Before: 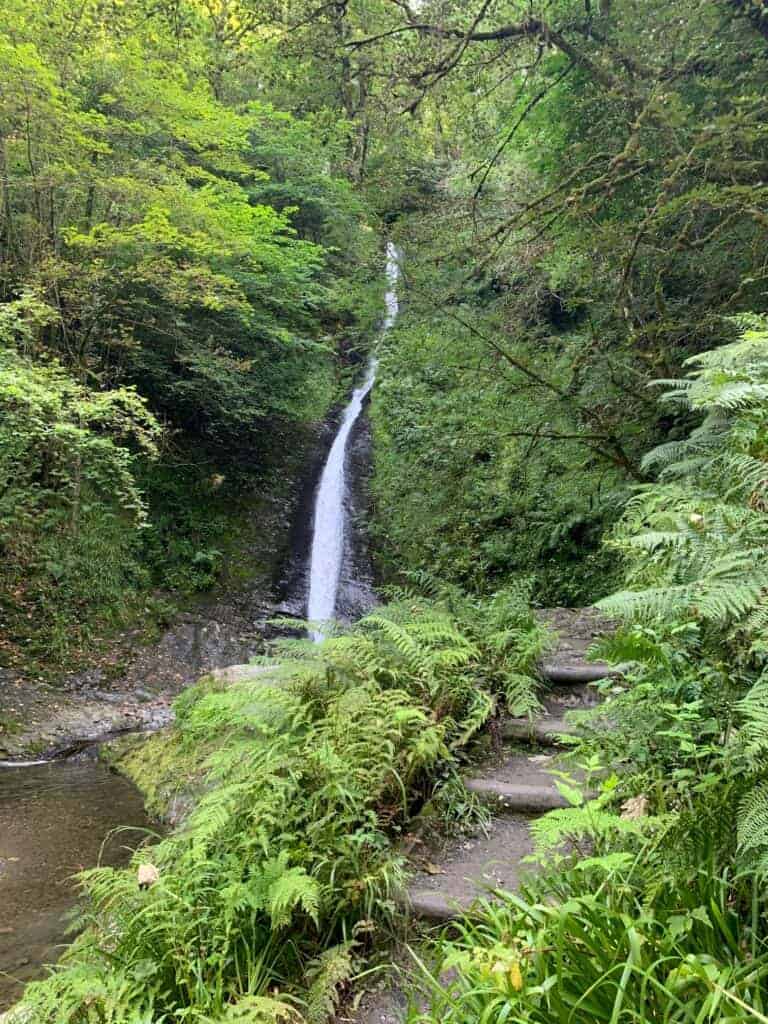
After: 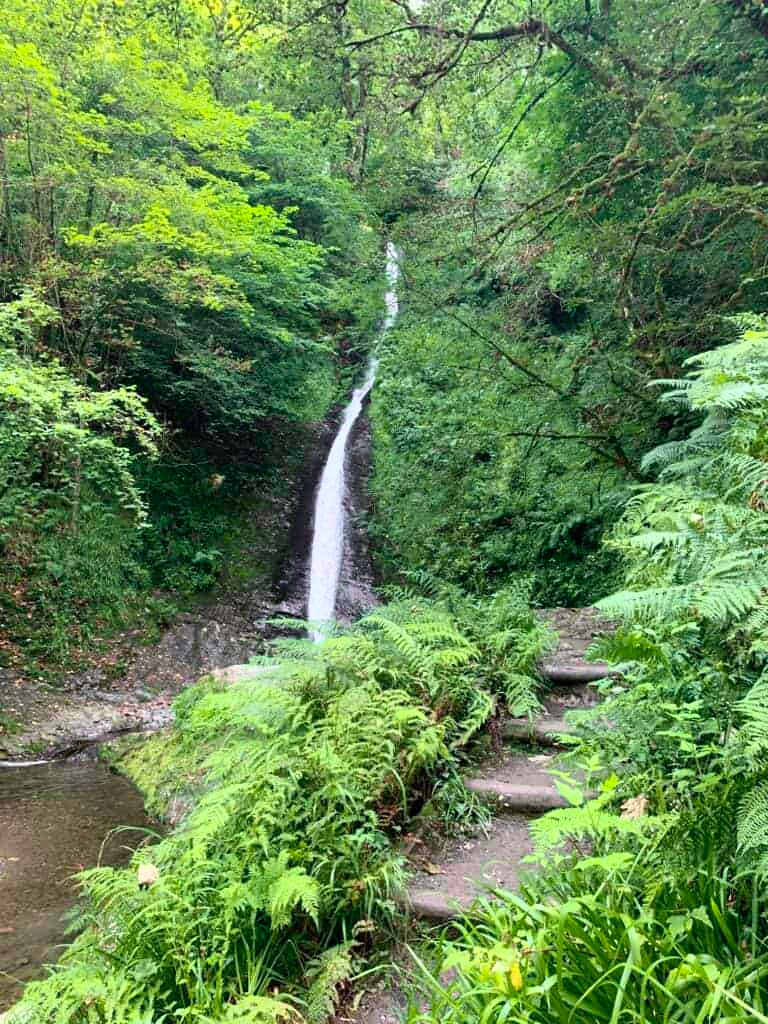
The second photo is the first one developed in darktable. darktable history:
contrast brightness saturation: saturation -0.05
tone curve: curves: ch0 [(0, 0) (0.051, 0.047) (0.102, 0.099) (0.236, 0.249) (0.429, 0.473) (0.67, 0.755) (0.875, 0.948) (1, 0.985)]; ch1 [(0, 0) (0.339, 0.298) (0.402, 0.363) (0.453, 0.413) (0.485, 0.469) (0.494, 0.493) (0.504, 0.502) (0.515, 0.526) (0.563, 0.591) (0.597, 0.639) (0.834, 0.888) (1, 1)]; ch2 [(0, 0) (0.362, 0.353) (0.425, 0.439) (0.501, 0.501) (0.537, 0.538) (0.58, 0.59) (0.642, 0.669) (0.773, 0.856) (1, 1)], color space Lab, independent channels, preserve colors none
rgb levels: preserve colors max RGB
